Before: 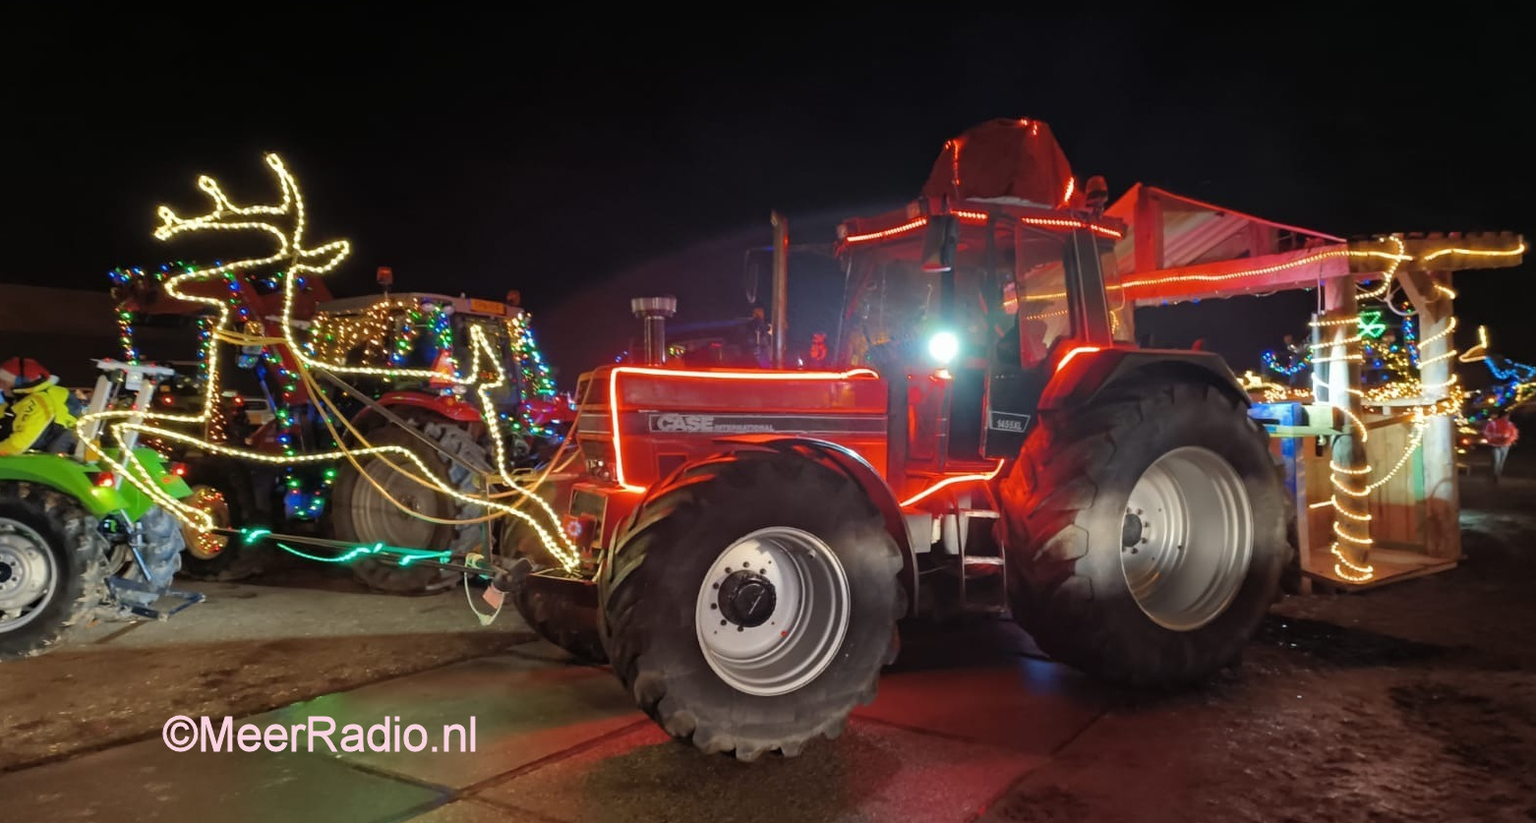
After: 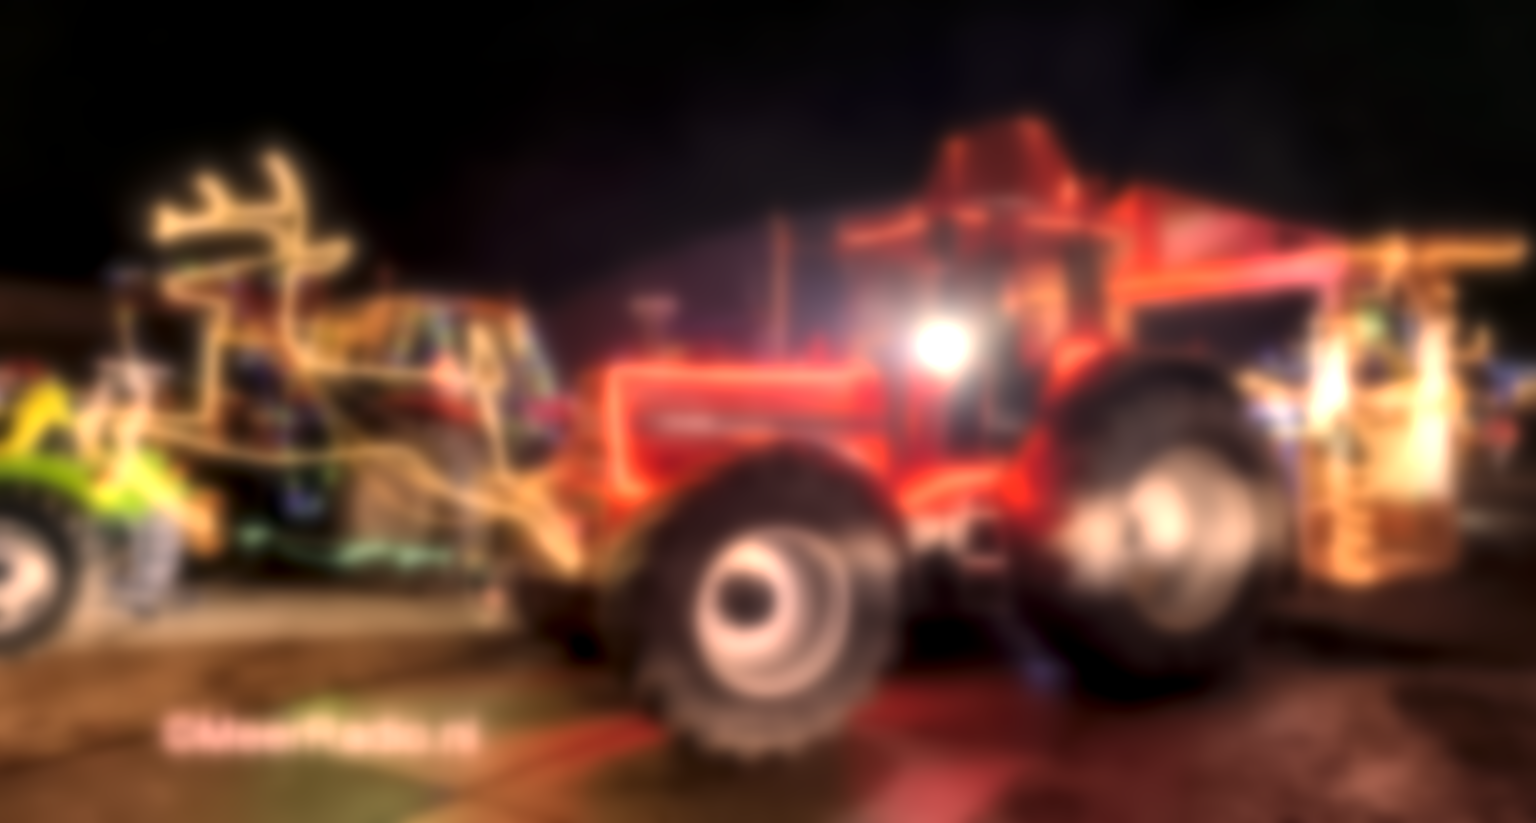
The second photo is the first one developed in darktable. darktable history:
local contrast: highlights 65%, shadows 54%, detail 169%, midtone range 0.514
lowpass: on, module defaults
color correction: highlights a* 21.16, highlights b* 19.61
exposure: exposure 0.6 EV, compensate highlight preservation false
